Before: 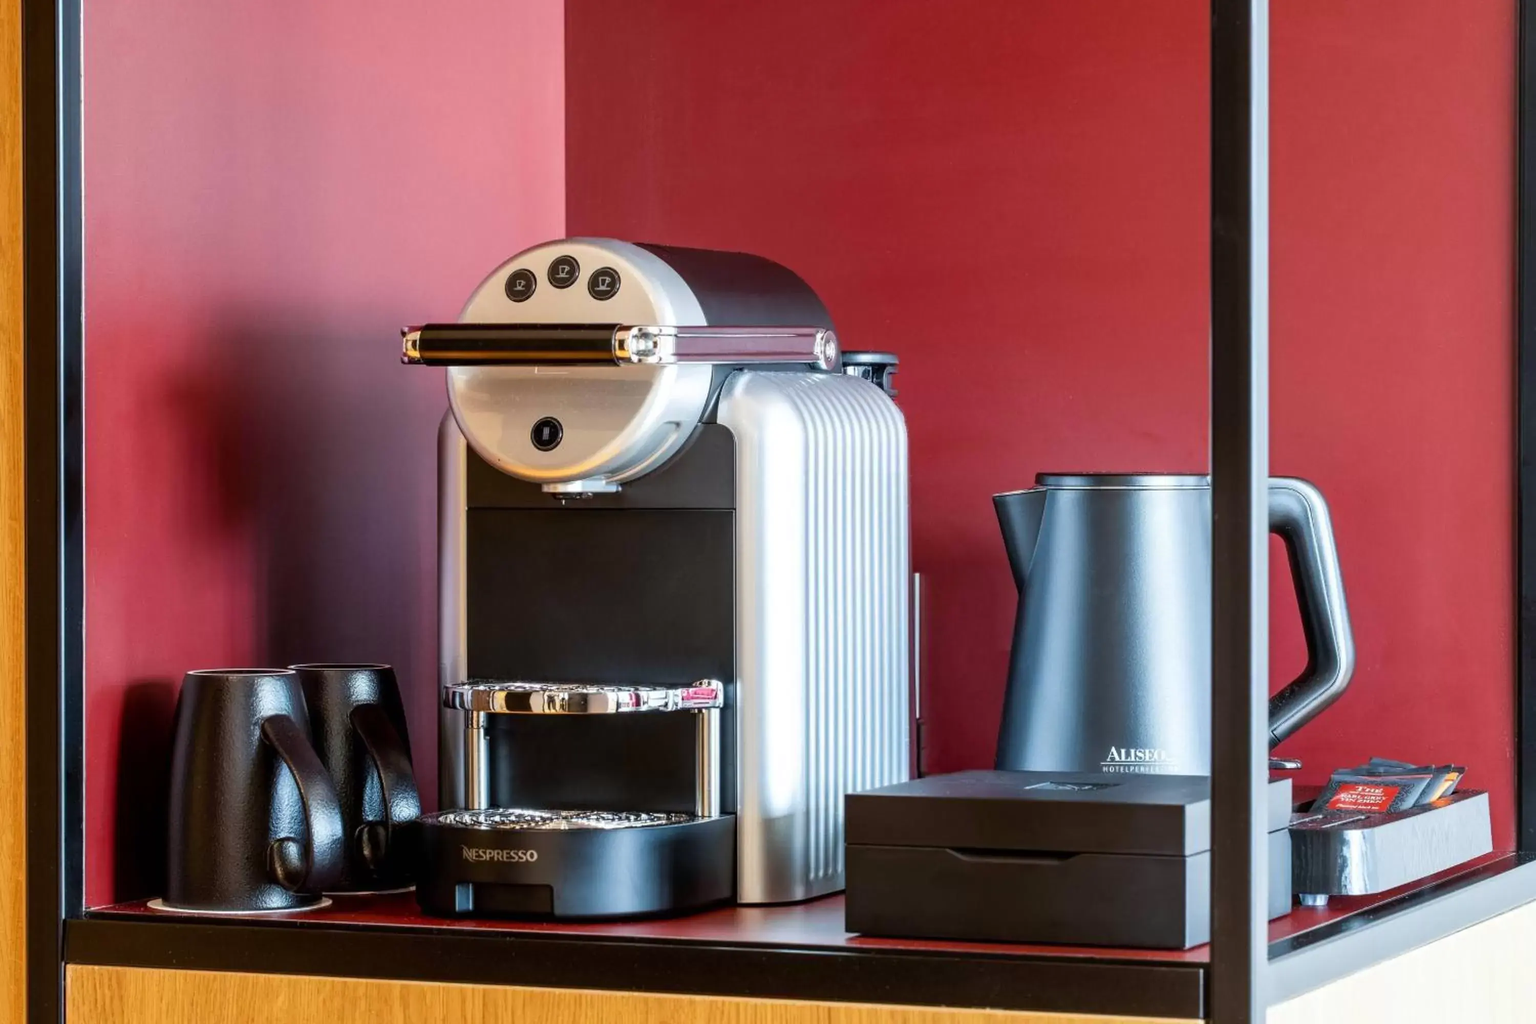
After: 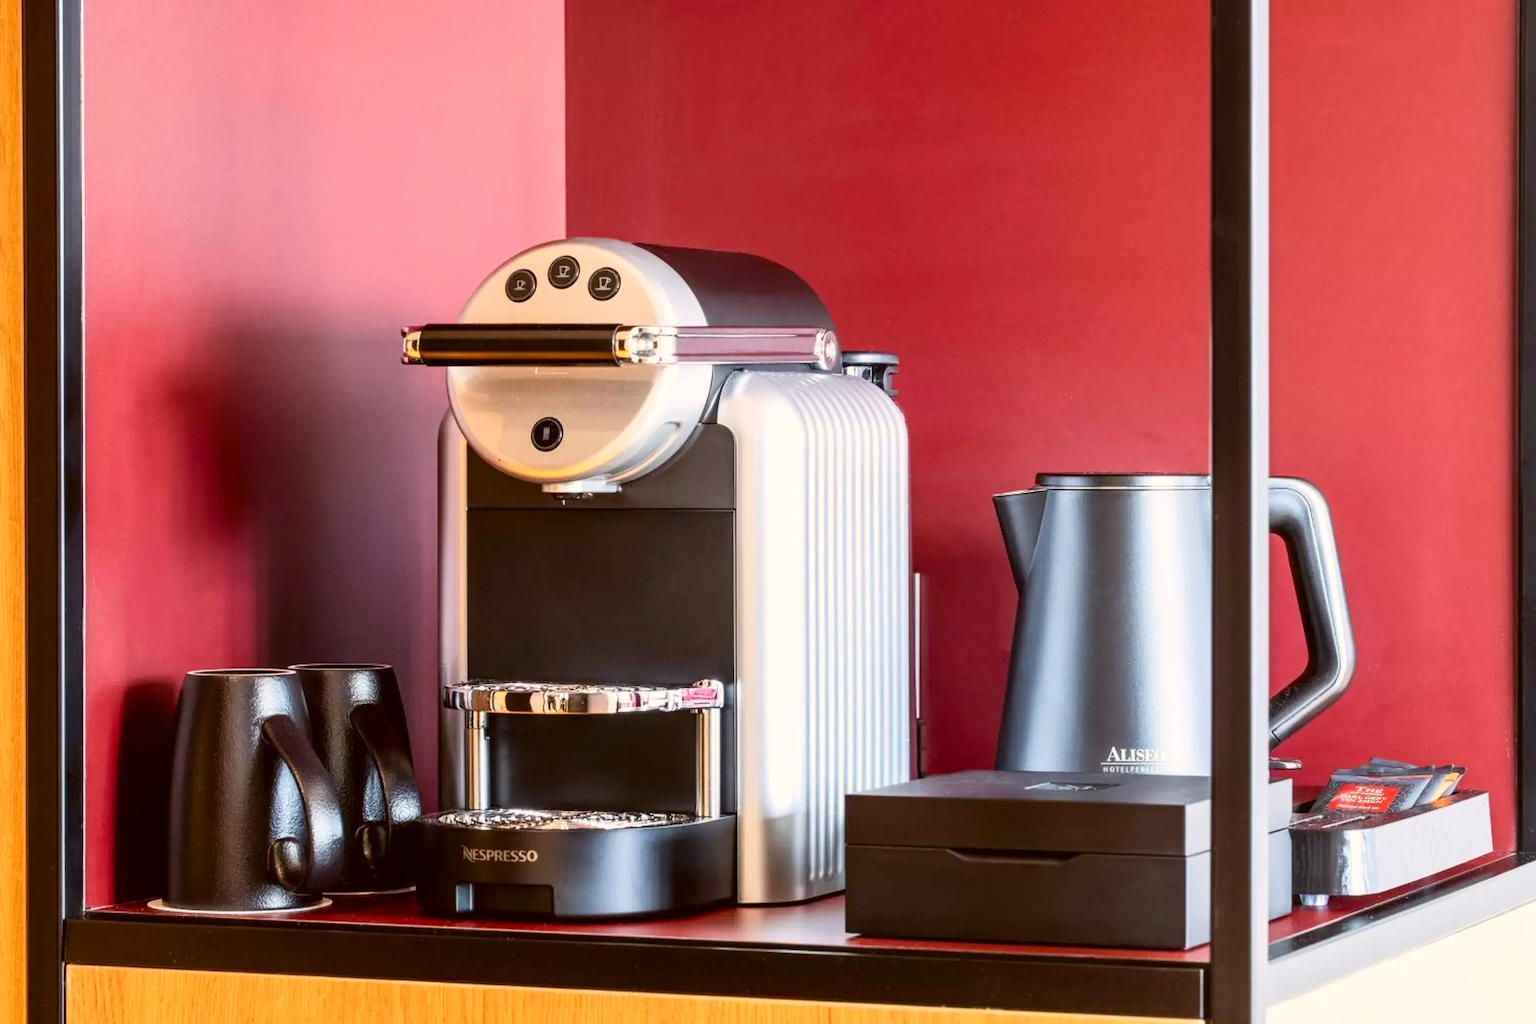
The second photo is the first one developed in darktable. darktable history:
color correction: highlights a* 6.39, highlights b* 7.83, shadows a* 6.74, shadows b* 7.49, saturation 0.878
contrast brightness saturation: contrast 0.196, brightness 0.158, saturation 0.224
